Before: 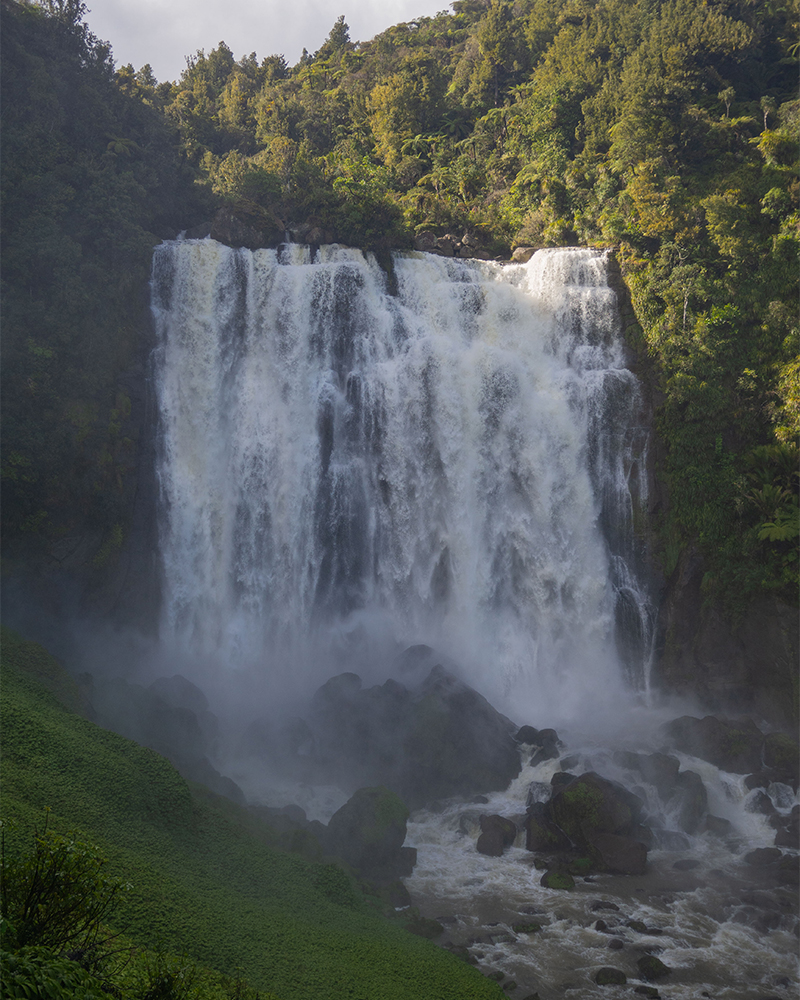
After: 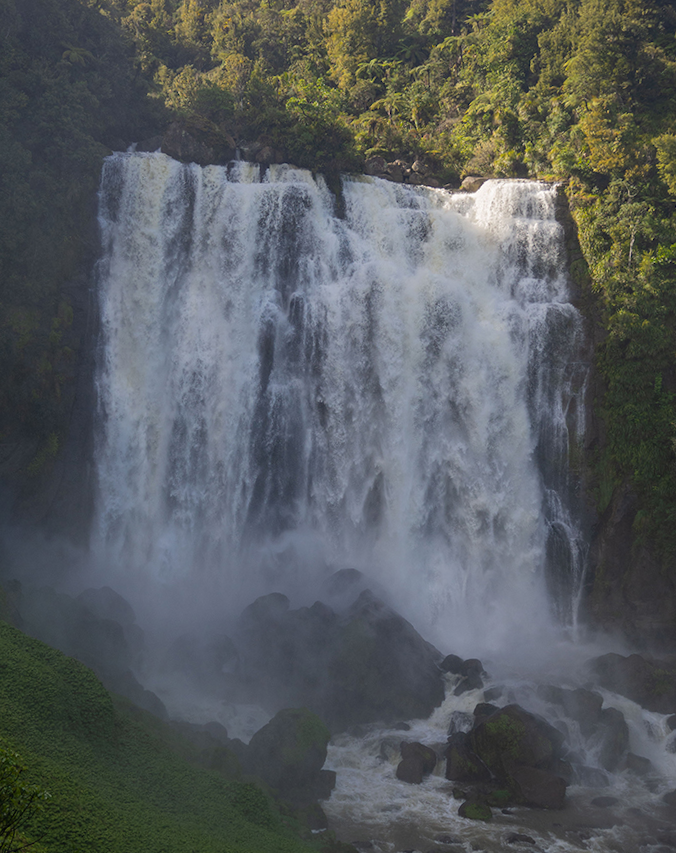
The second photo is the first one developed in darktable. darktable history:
crop and rotate: angle -2.88°, left 5.38%, top 5.169%, right 4.783%, bottom 4.181%
